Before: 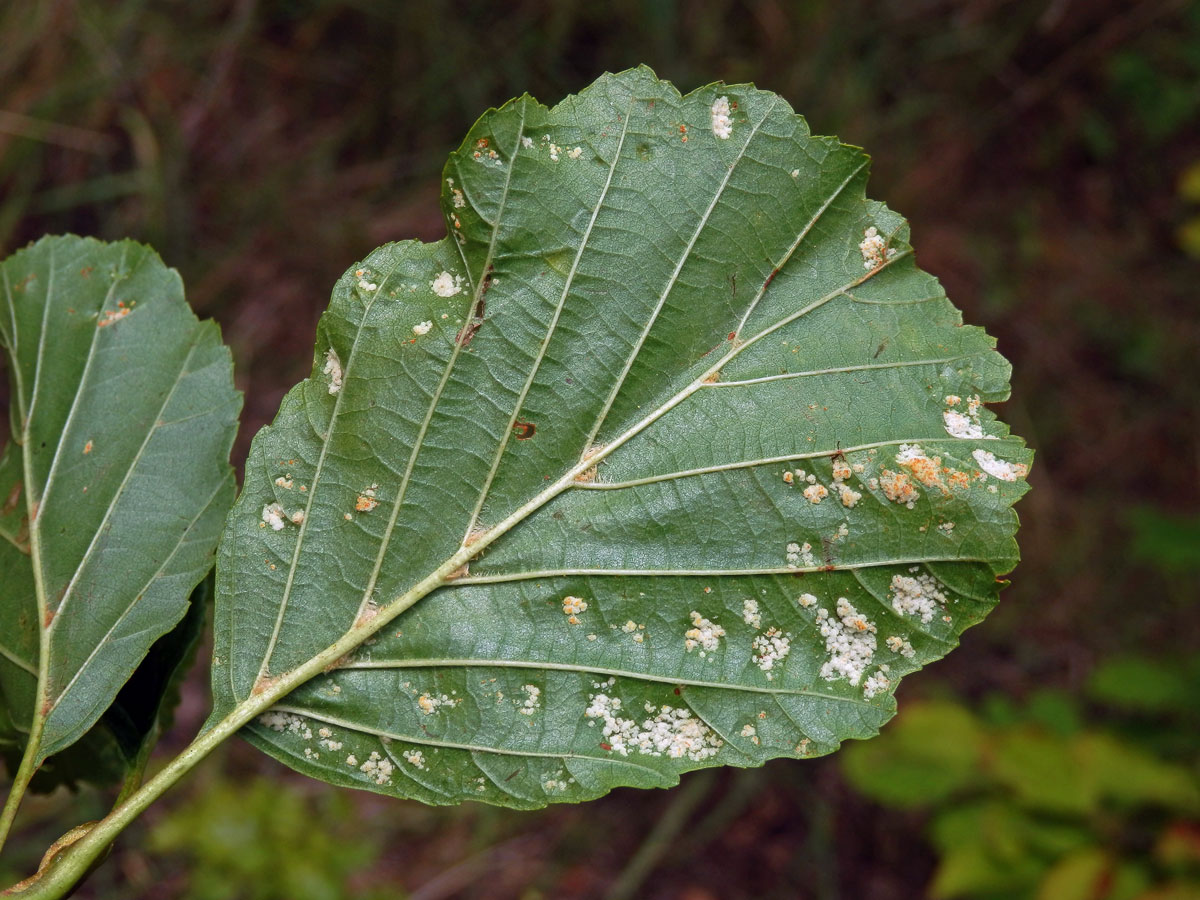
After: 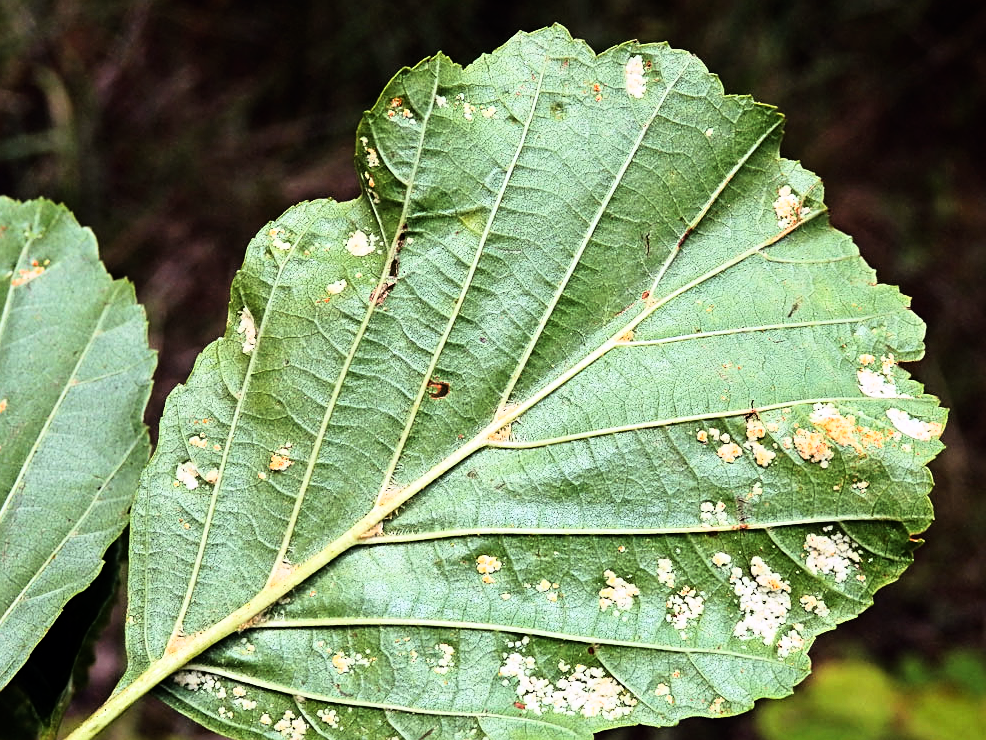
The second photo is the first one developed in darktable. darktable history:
color balance: on, module defaults
crop and rotate: left 7.196%, top 4.574%, right 10.605%, bottom 13.178%
sharpen: on, module defaults
rgb curve: curves: ch0 [(0, 0) (0.21, 0.15) (0.24, 0.21) (0.5, 0.75) (0.75, 0.96) (0.89, 0.99) (1, 1)]; ch1 [(0, 0.02) (0.21, 0.13) (0.25, 0.2) (0.5, 0.67) (0.75, 0.9) (0.89, 0.97) (1, 1)]; ch2 [(0, 0.02) (0.21, 0.13) (0.25, 0.2) (0.5, 0.67) (0.75, 0.9) (0.89, 0.97) (1, 1)], compensate middle gray true
